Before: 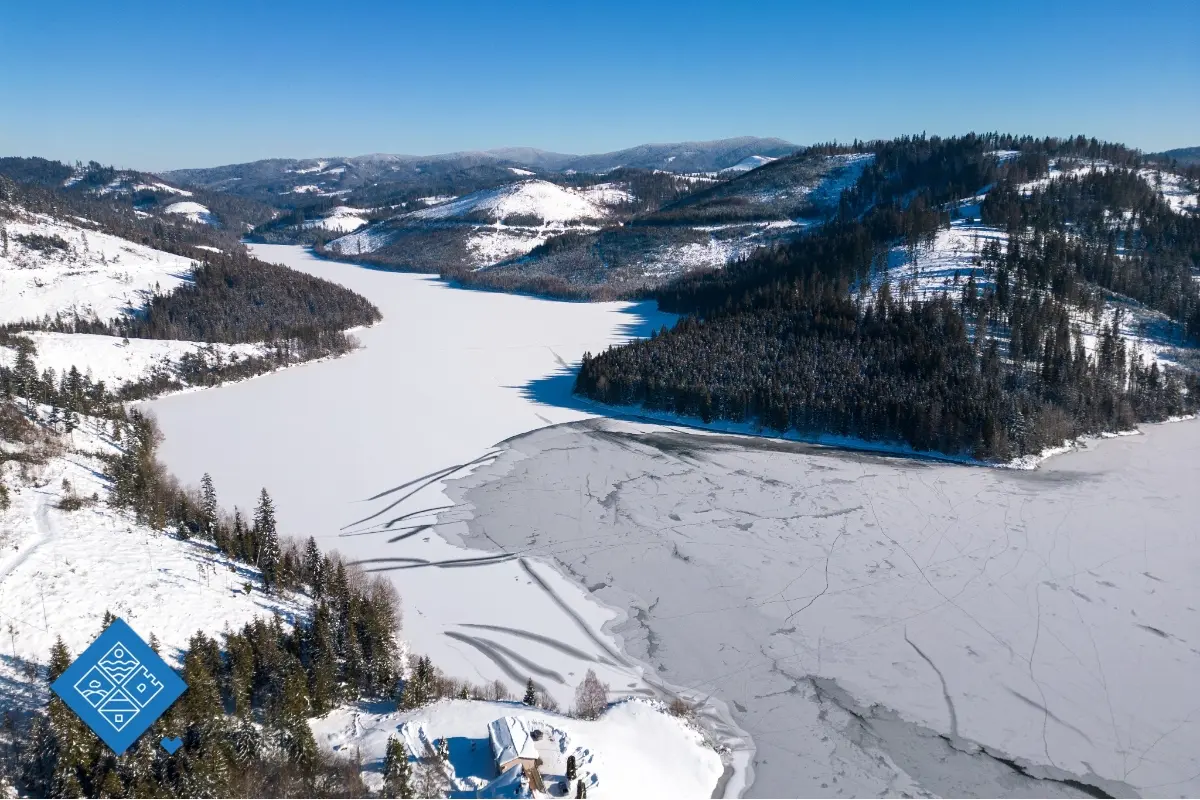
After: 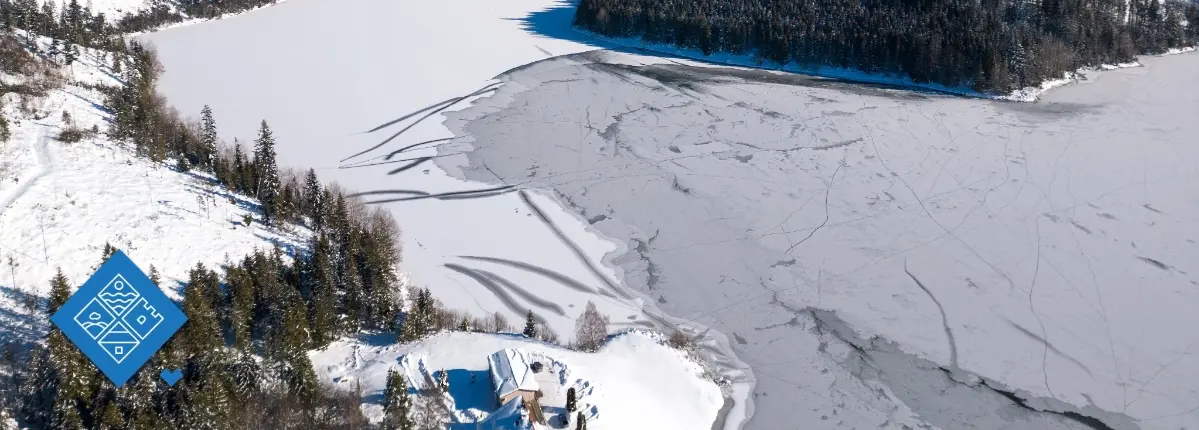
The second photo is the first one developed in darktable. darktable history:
crop and rotate: top 46.237%
levels: levels [0, 0.499, 1]
